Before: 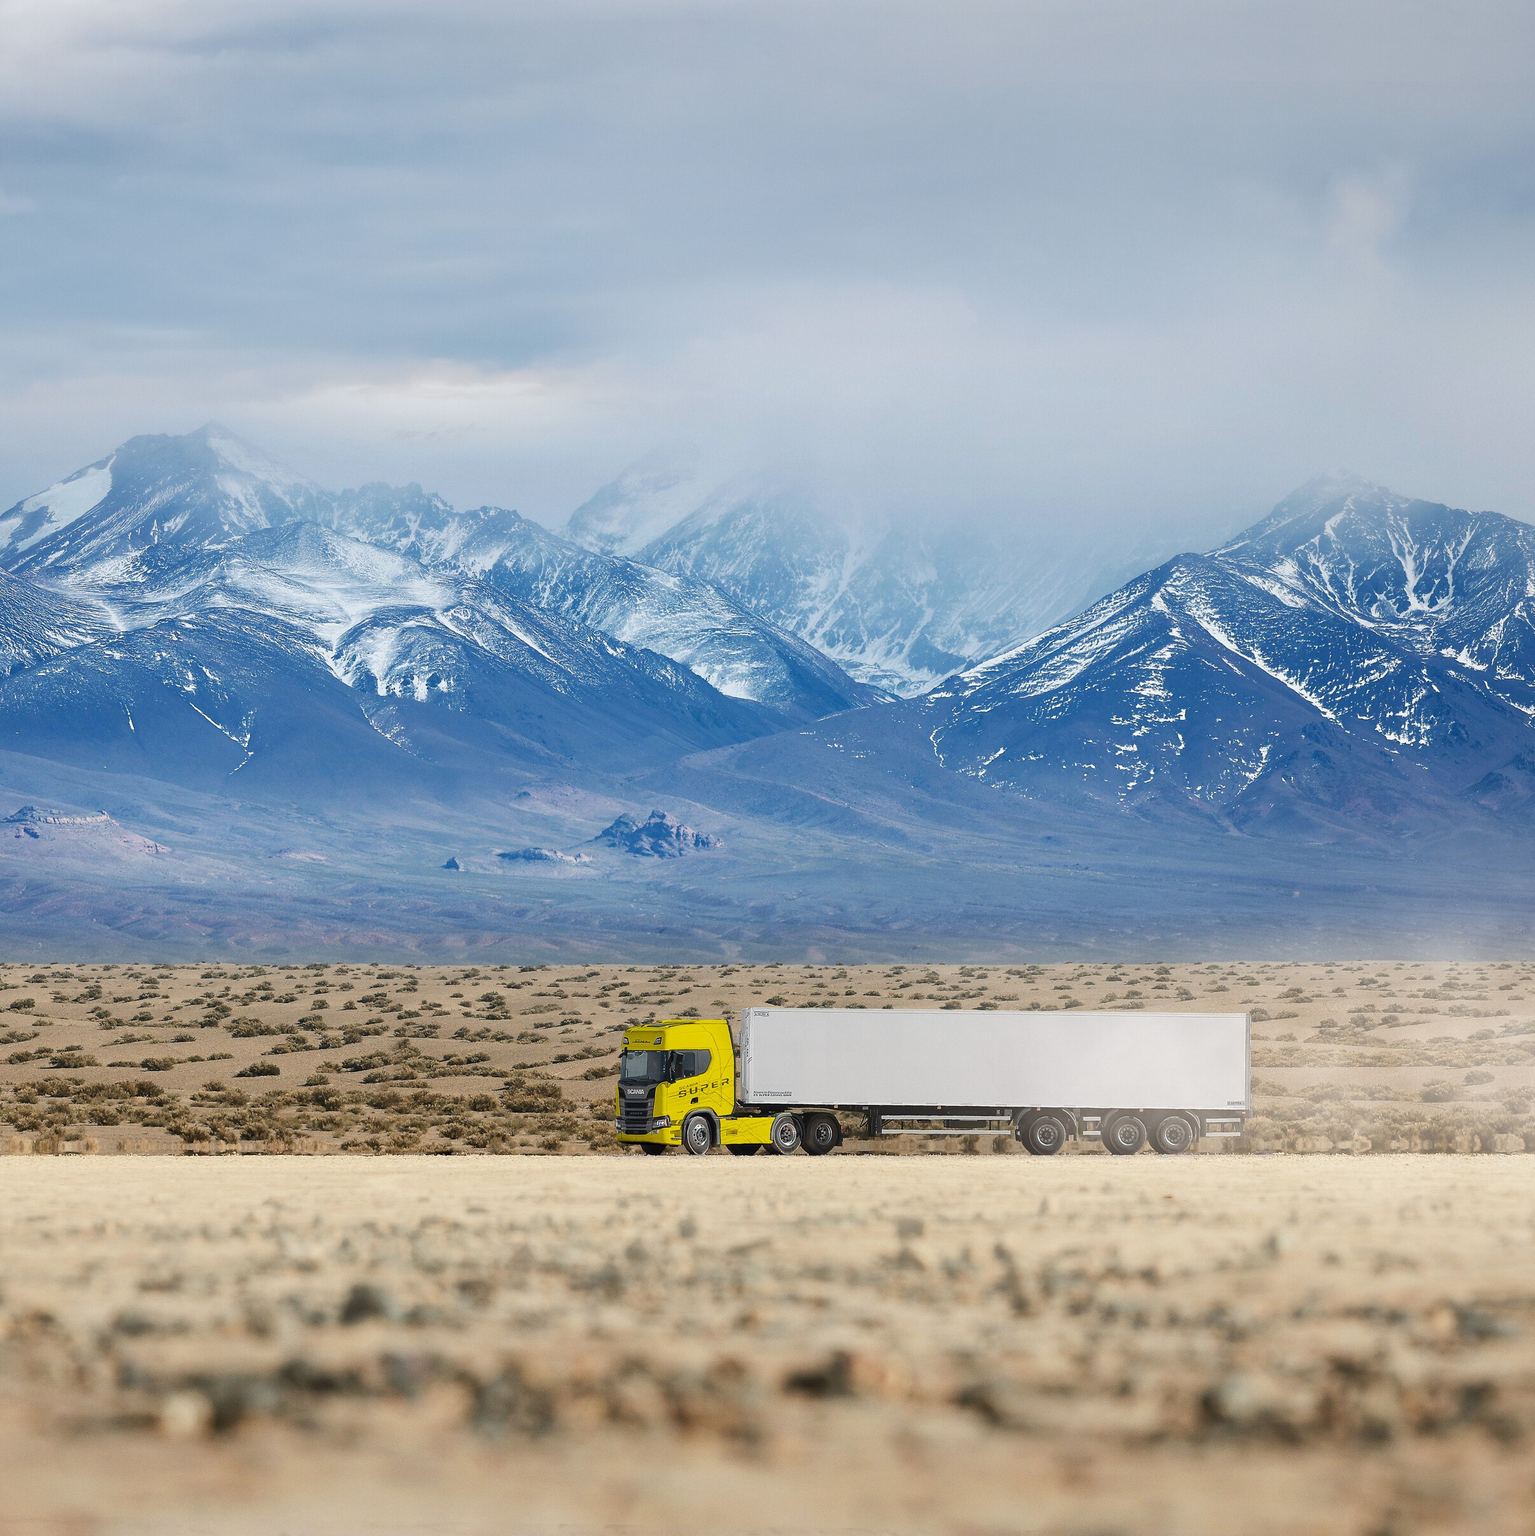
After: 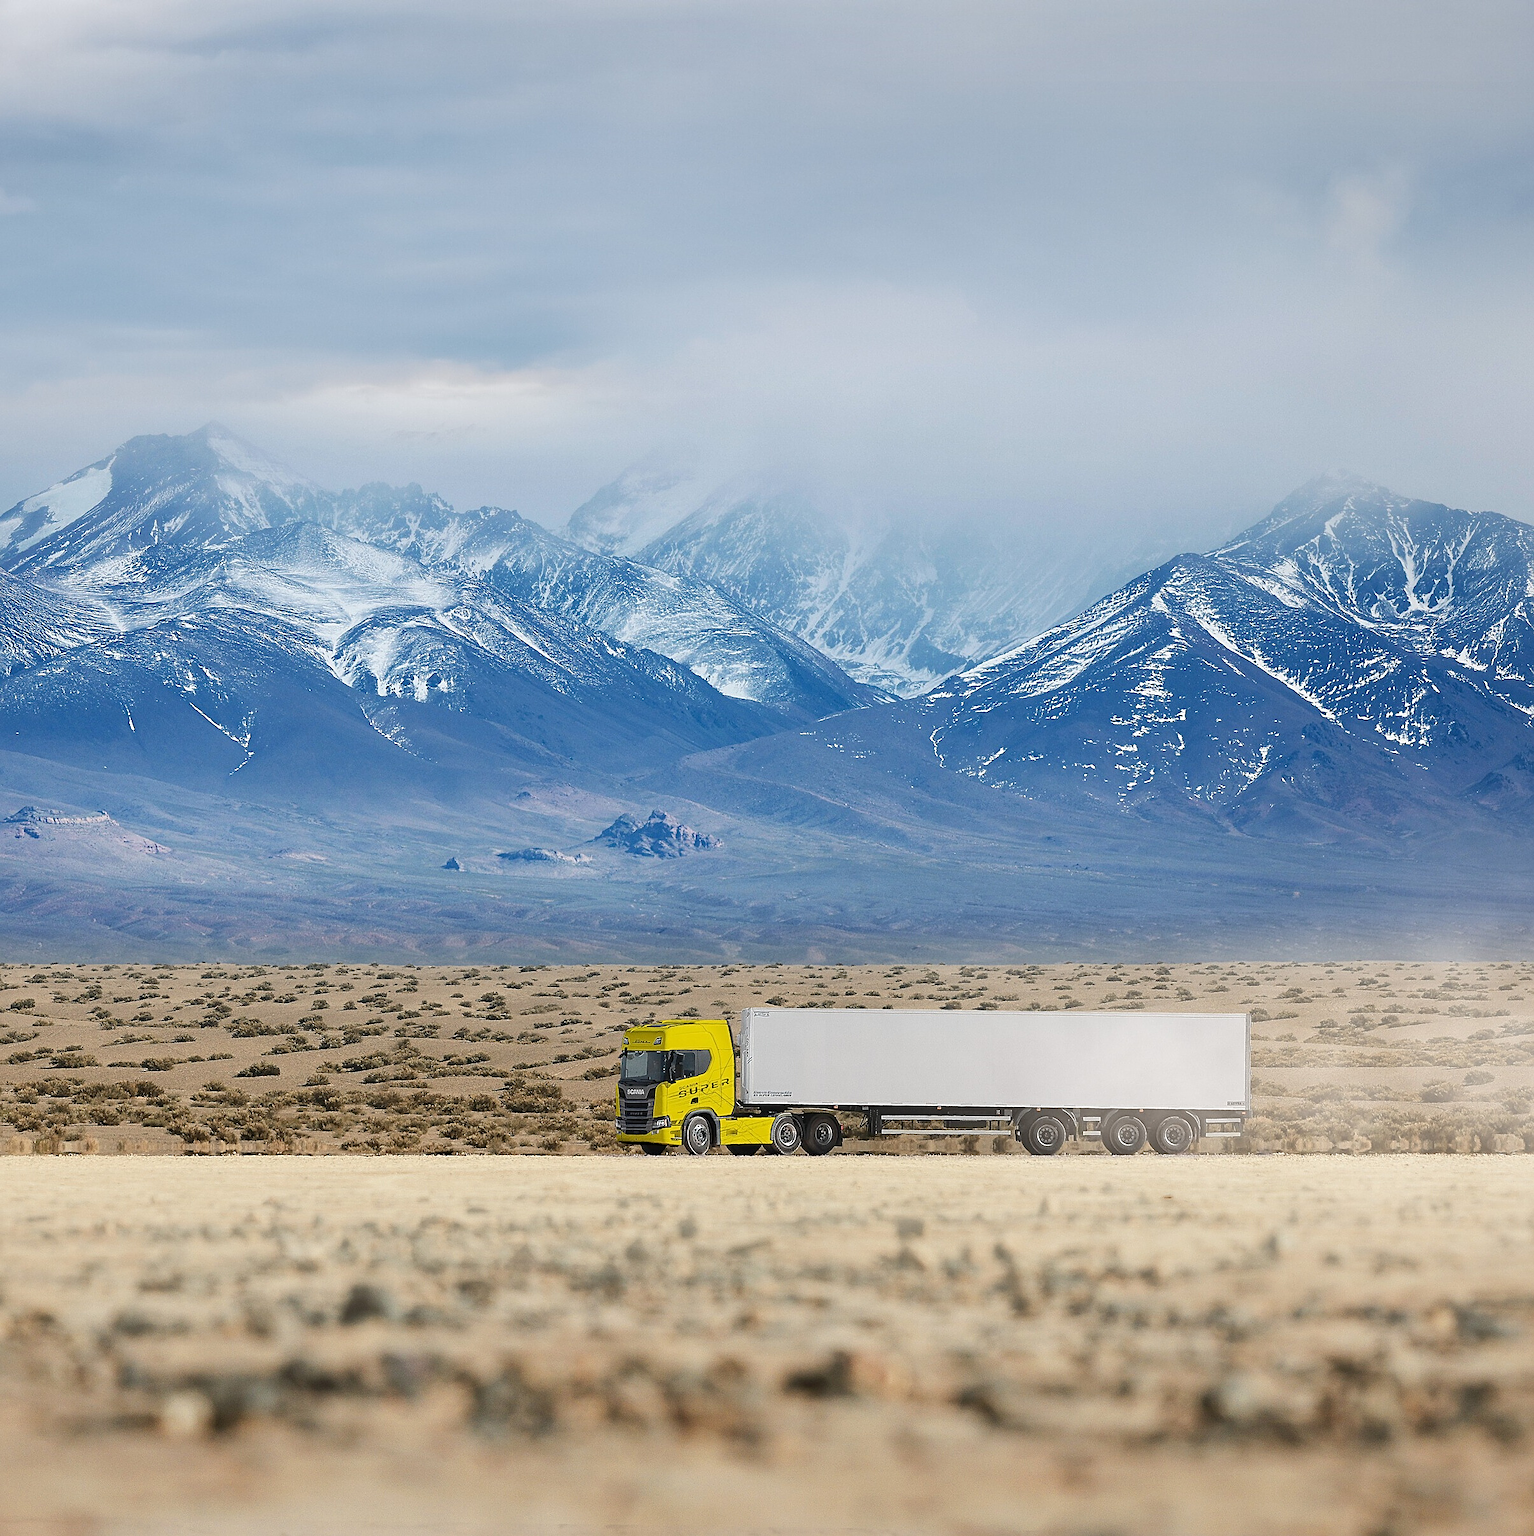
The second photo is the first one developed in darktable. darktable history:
sharpen: on, module defaults
exposure: black level correction 0, compensate exposure bias true, compensate highlight preservation false
